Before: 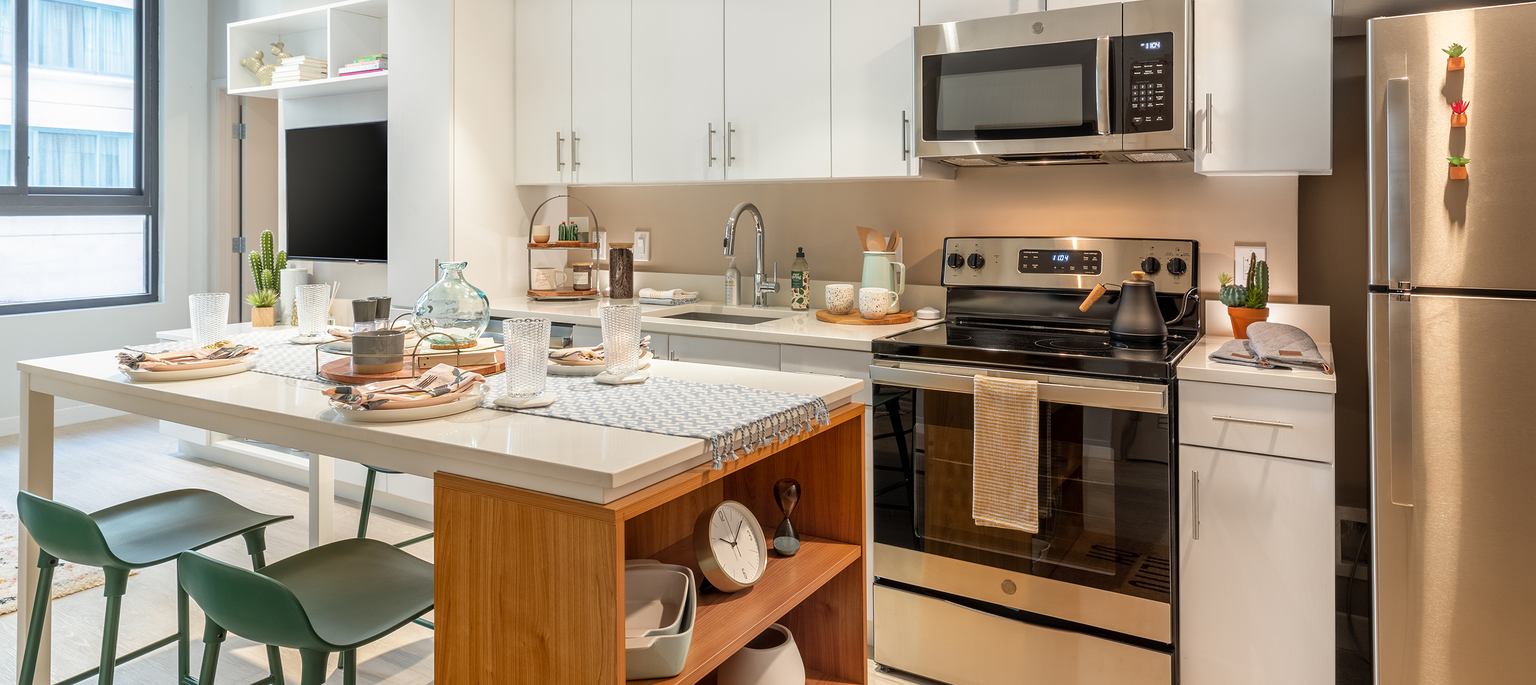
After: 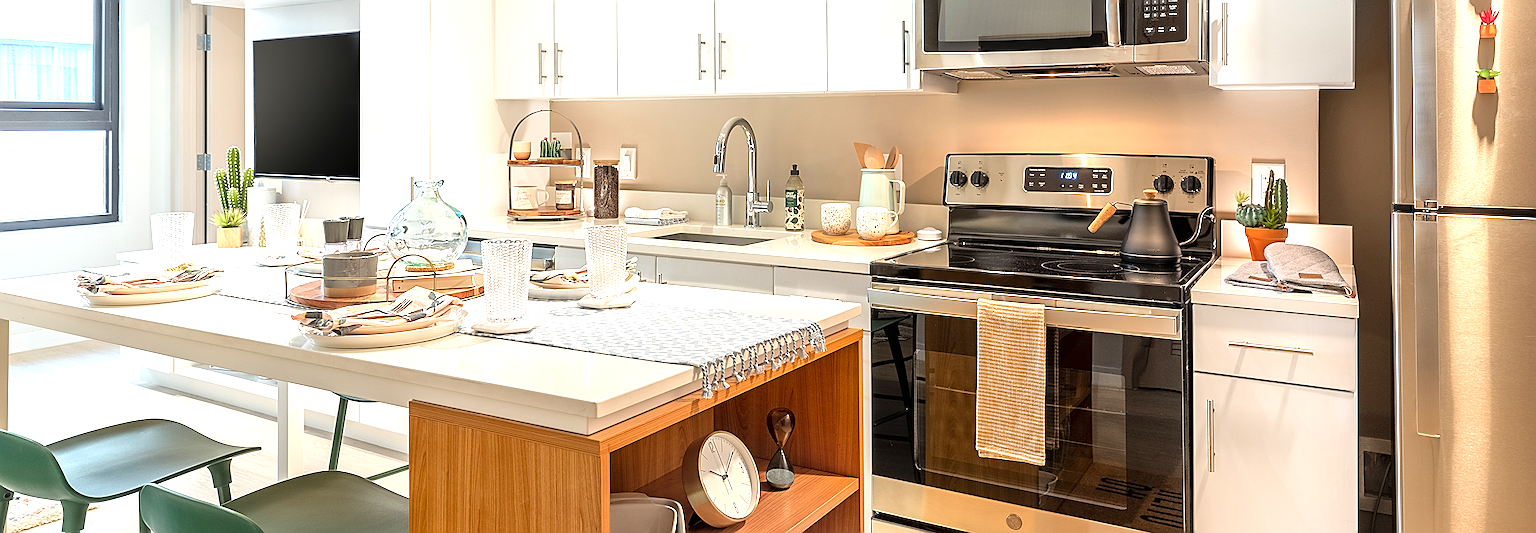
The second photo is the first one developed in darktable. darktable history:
crop and rotate: left 2.991%, top 13.302%, right 1.981%, bottom 12.636%
exposure: exposure 0.74 EV, compensate highlight preservation false
base curve: curves: ch0 [(0, 0) (0.472, 0.508) (1, 1)]
sharpen: amount 0.901
